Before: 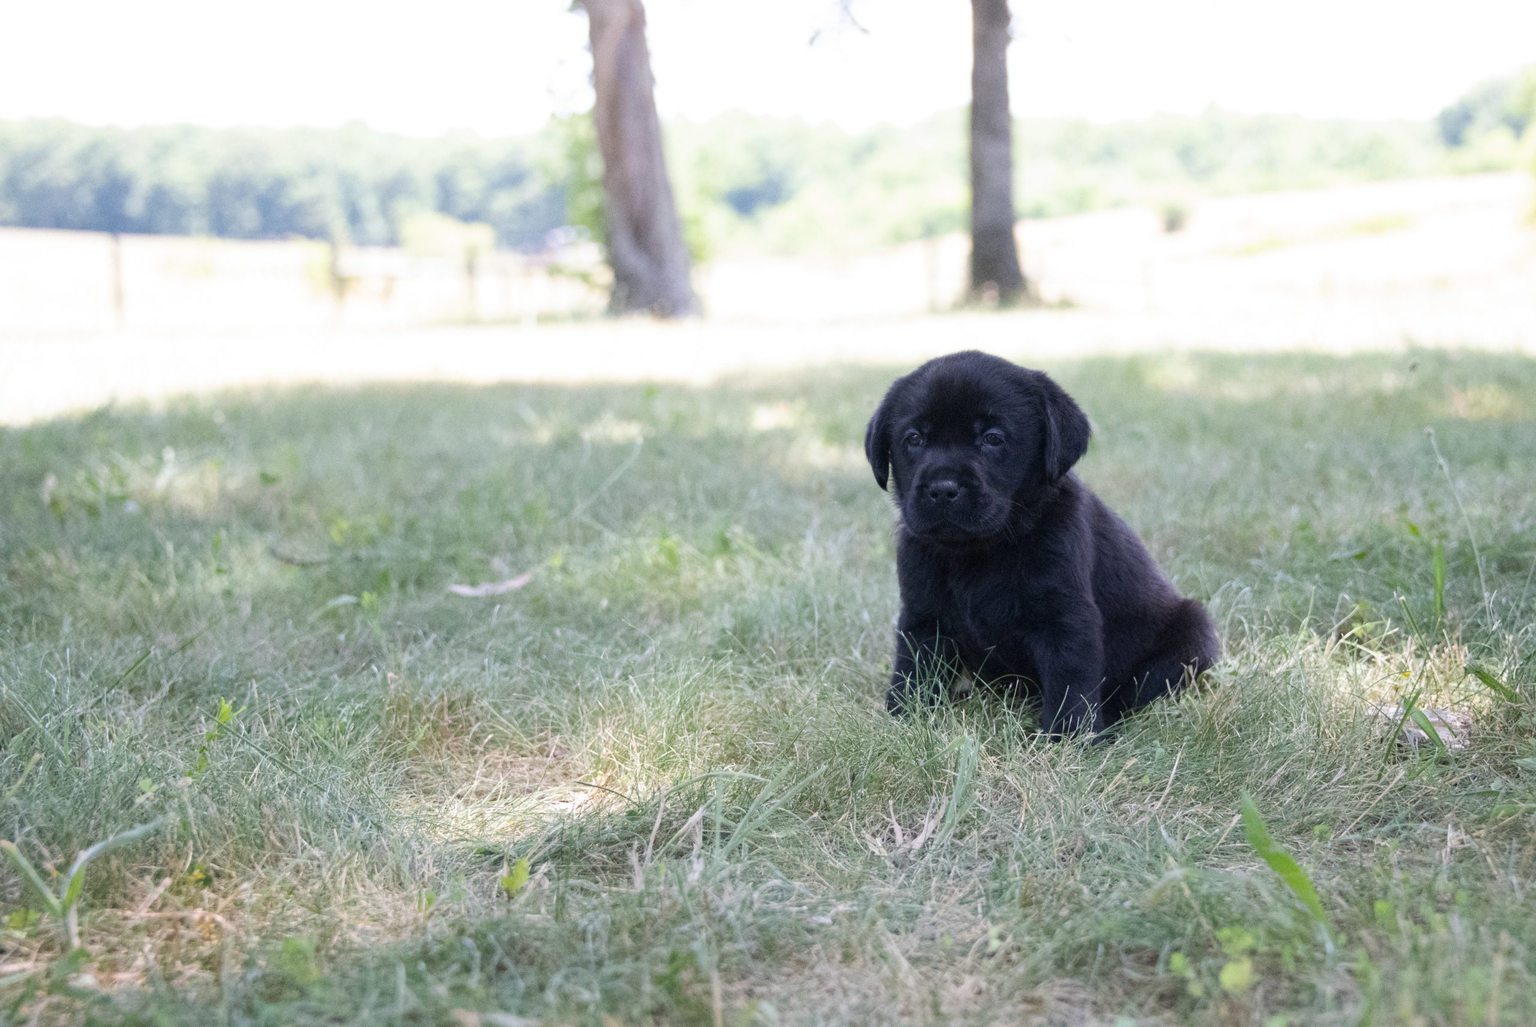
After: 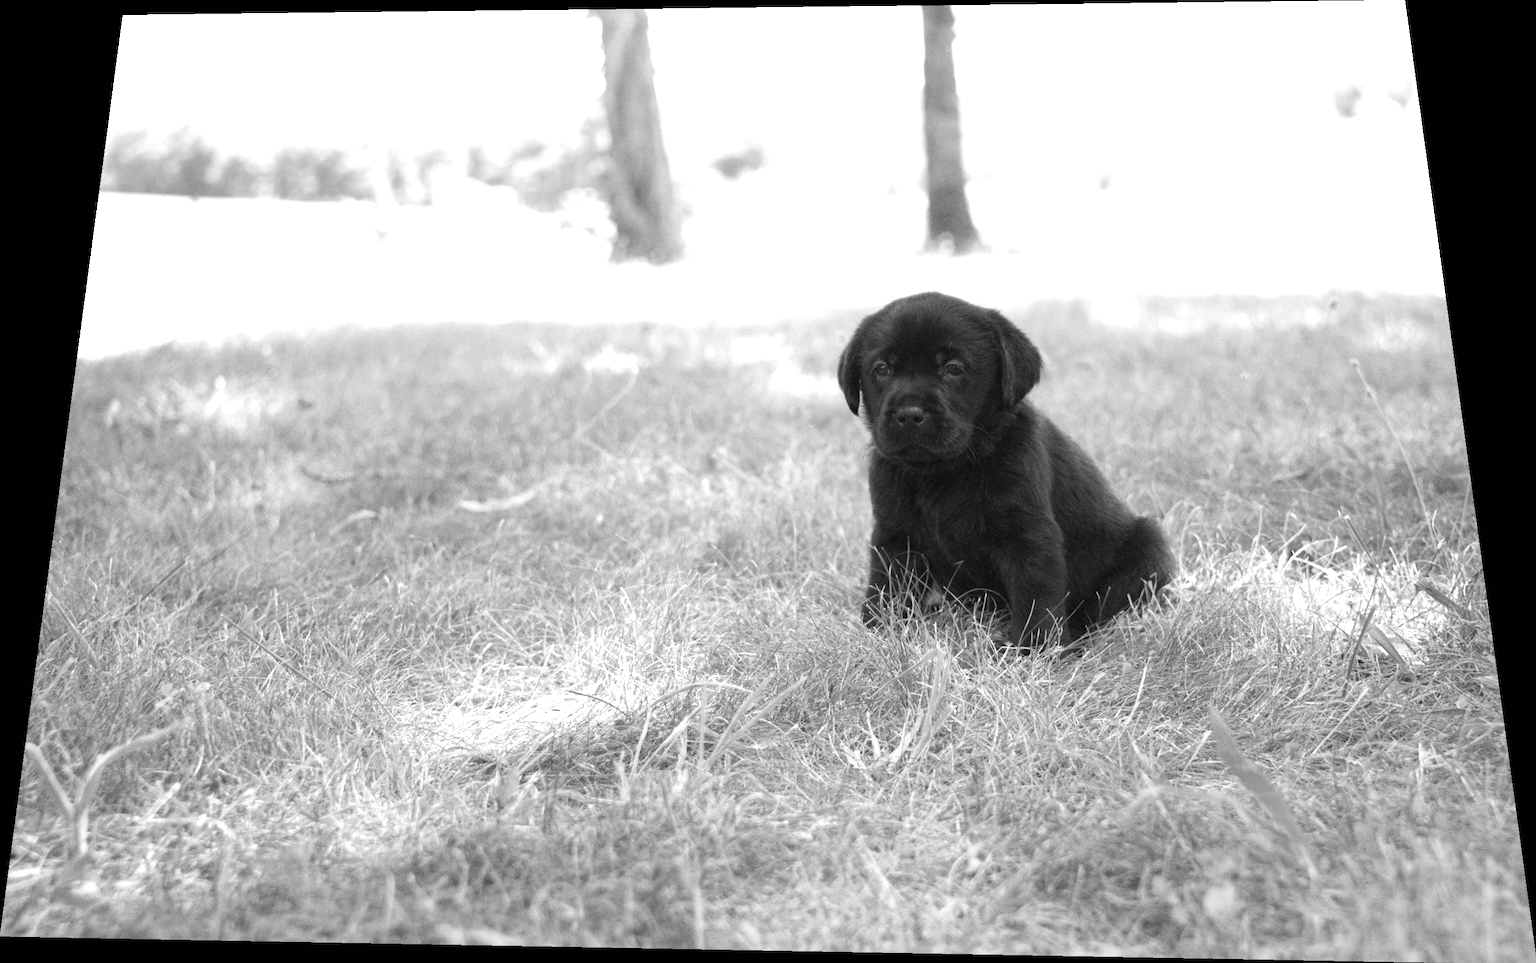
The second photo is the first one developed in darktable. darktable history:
rotate and perspective: rotation 0.128°, lens shift (vertical) -0.181, lens shift (horizontal) -0.044, shear 0.001, automatic cropping off
monochrome: a 26.22, b 42.67, size 0.8
color zones: curves: ch0 [(0, 0.444) (0.143, 0.442) (0.286, 0.441) (0.429, 0.441) (0.571, 0.441) (0.714, 0.441) (0.857, 0.442) (1, 0.444)]
exposure: black level correction 0, exposure 0.95 EV, compensate exposure bias true, compensate highlight preservation false
